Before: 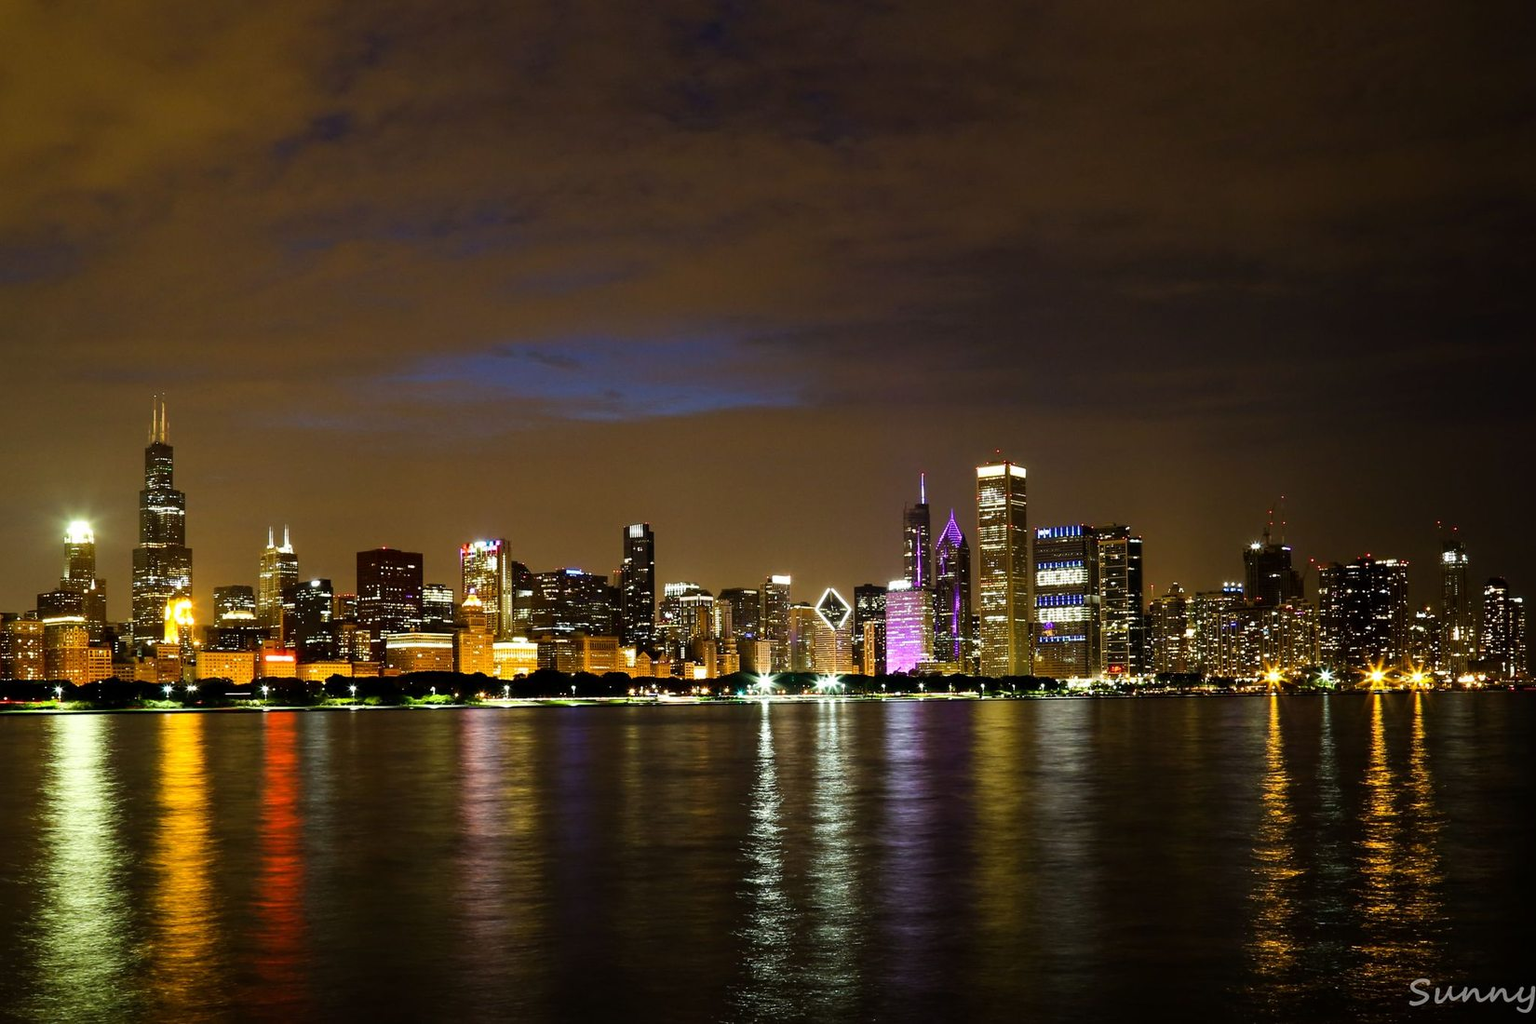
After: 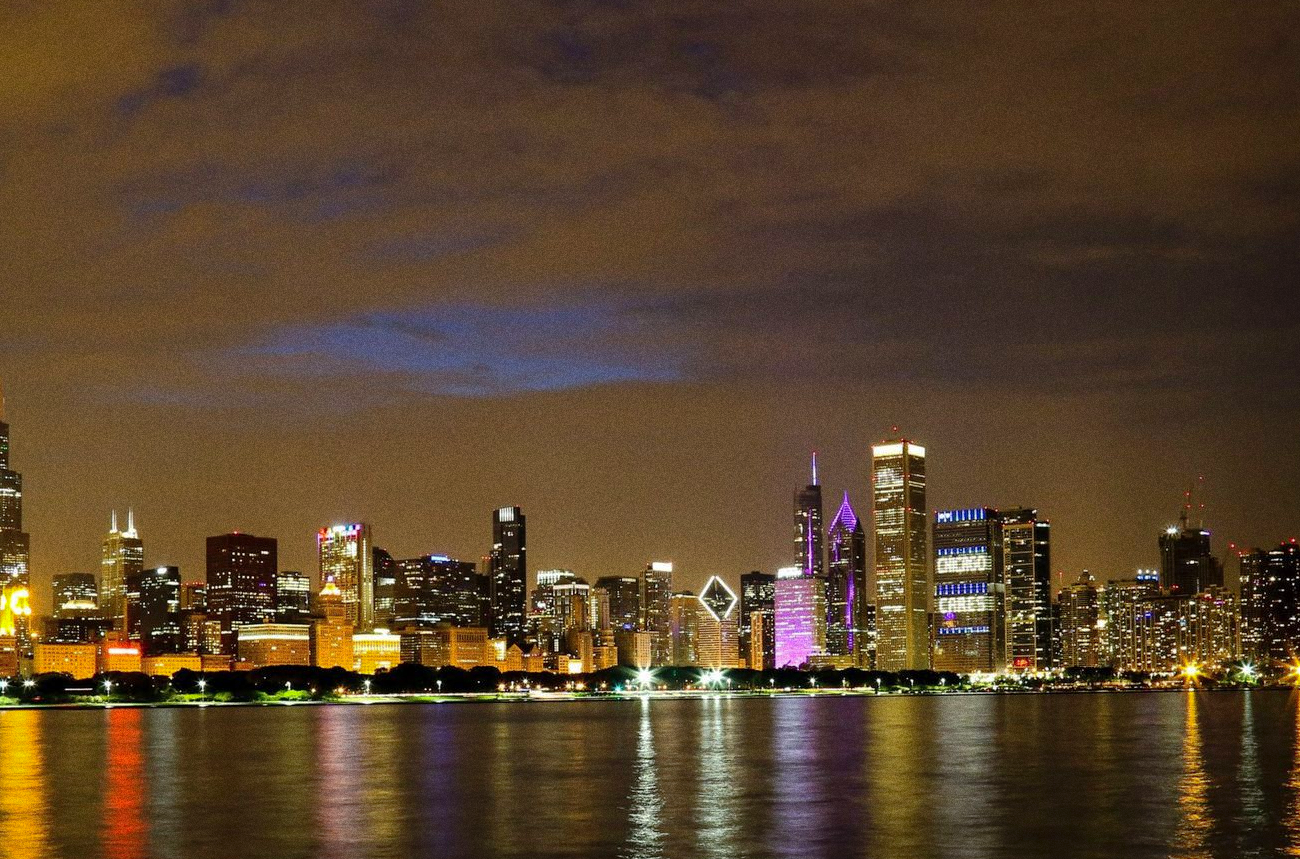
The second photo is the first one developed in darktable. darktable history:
grain: coarseness 9.61 ISO, strength 35.62%
shadows and highlights: on, module defaults
crop and rotate: left 10.77%, top 5.1%, right 10.41%, bottom 16.76%
